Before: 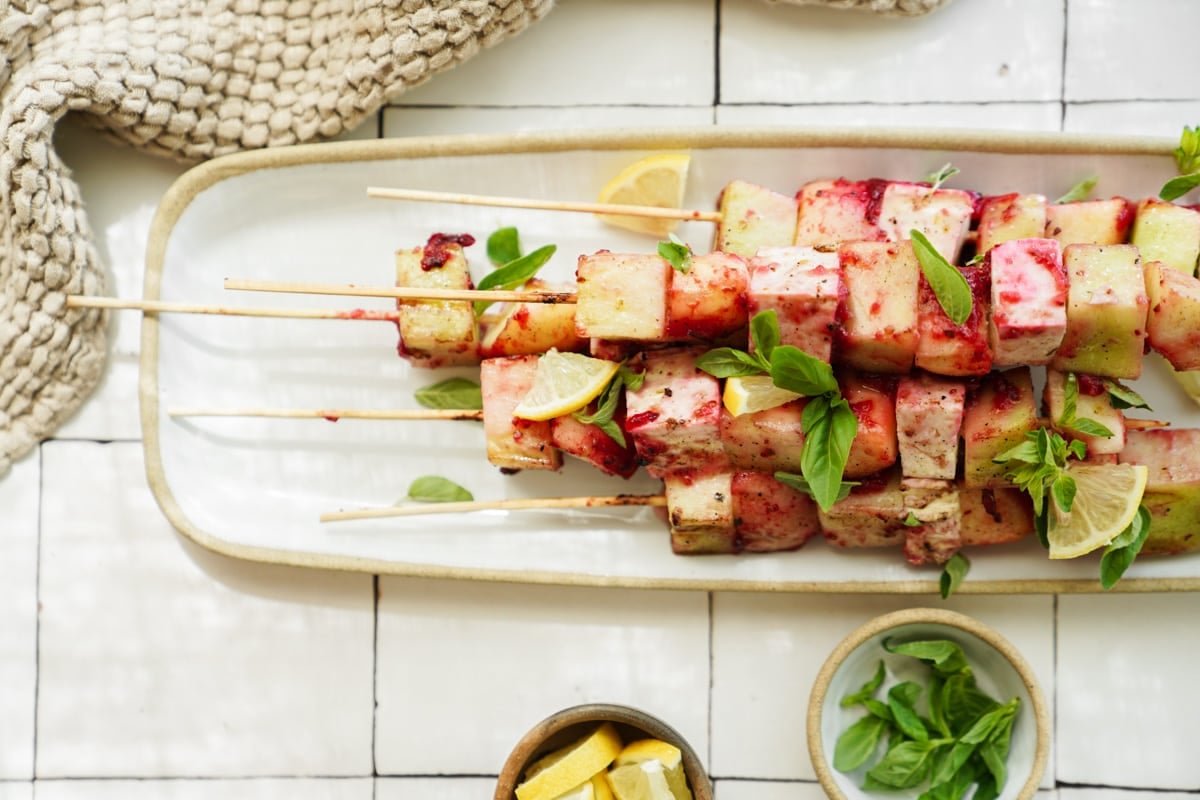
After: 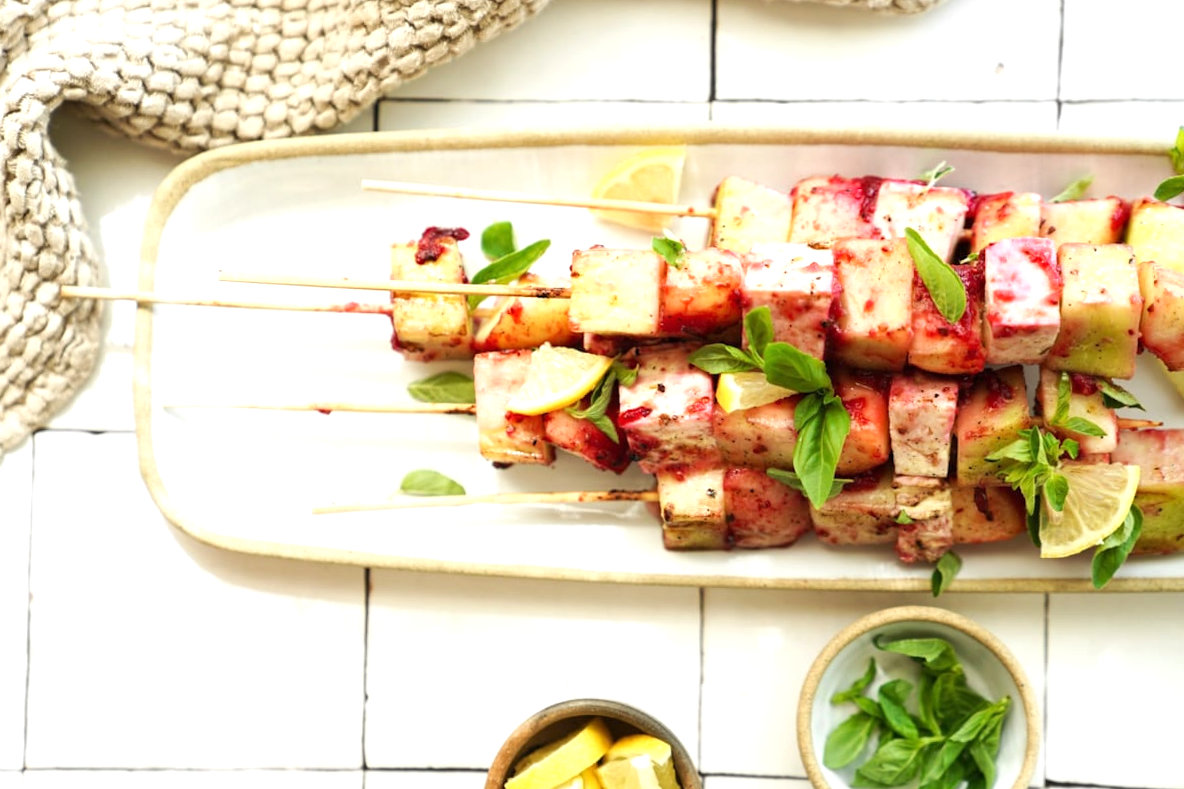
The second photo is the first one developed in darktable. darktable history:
crop and rotate: angle -0.5°
exposure: exposure 0.559 EV, compensate highlight preservation false
